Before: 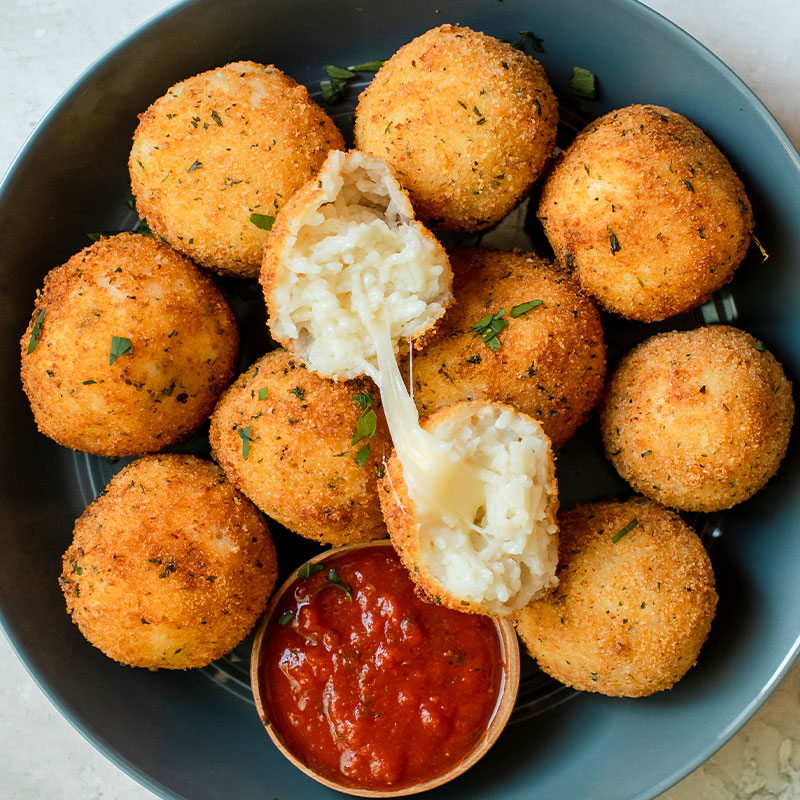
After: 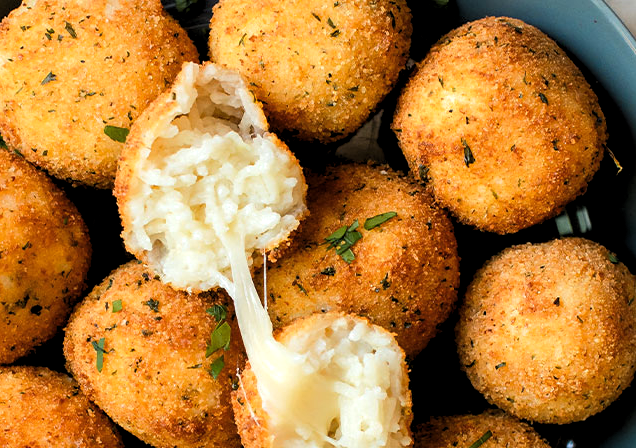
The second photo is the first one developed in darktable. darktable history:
crop: left 18.272%, top 11.121%, right 2.225%, bottom 32.822%
levels: levels [0.062, 0.494, 0.925]
